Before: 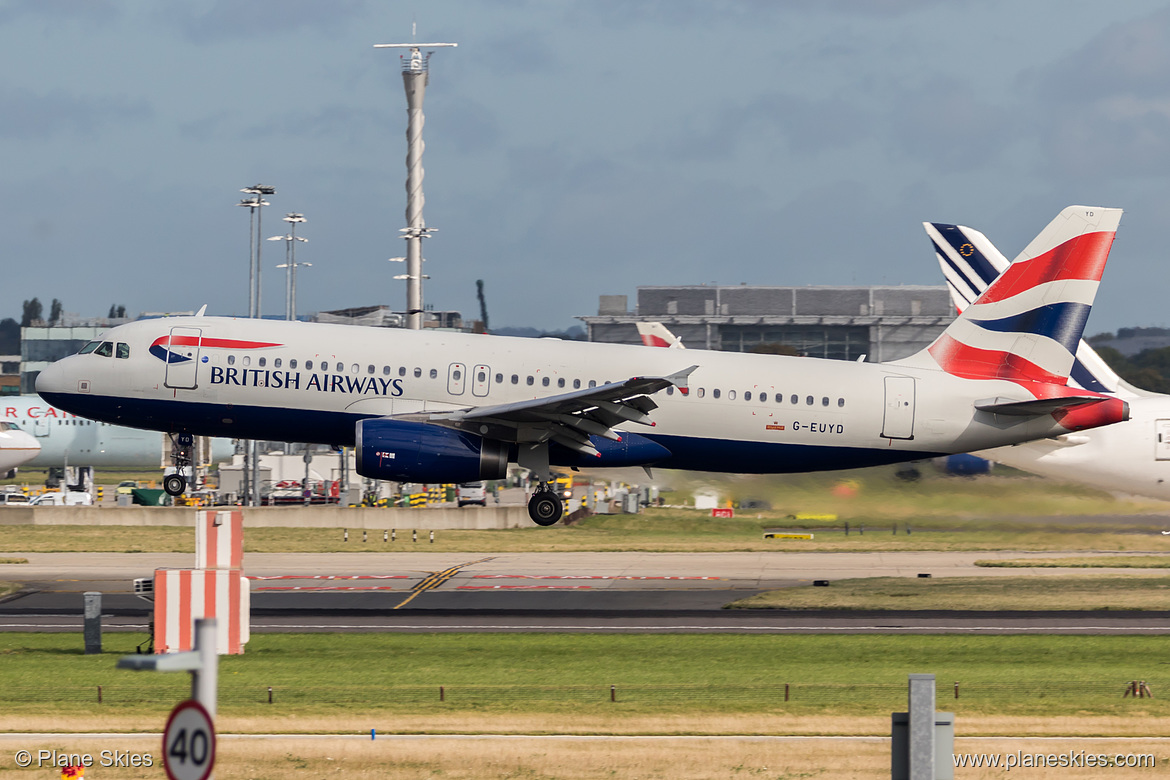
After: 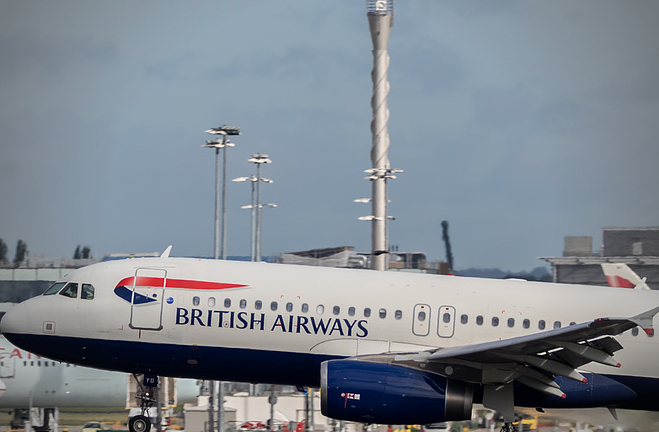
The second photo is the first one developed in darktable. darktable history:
crop and rotate: left 3.071%, top 7.661%, right 40.564%, bottom 36.952%
vignetting: fall-off start 67.15%, width/height ratio 1.017
